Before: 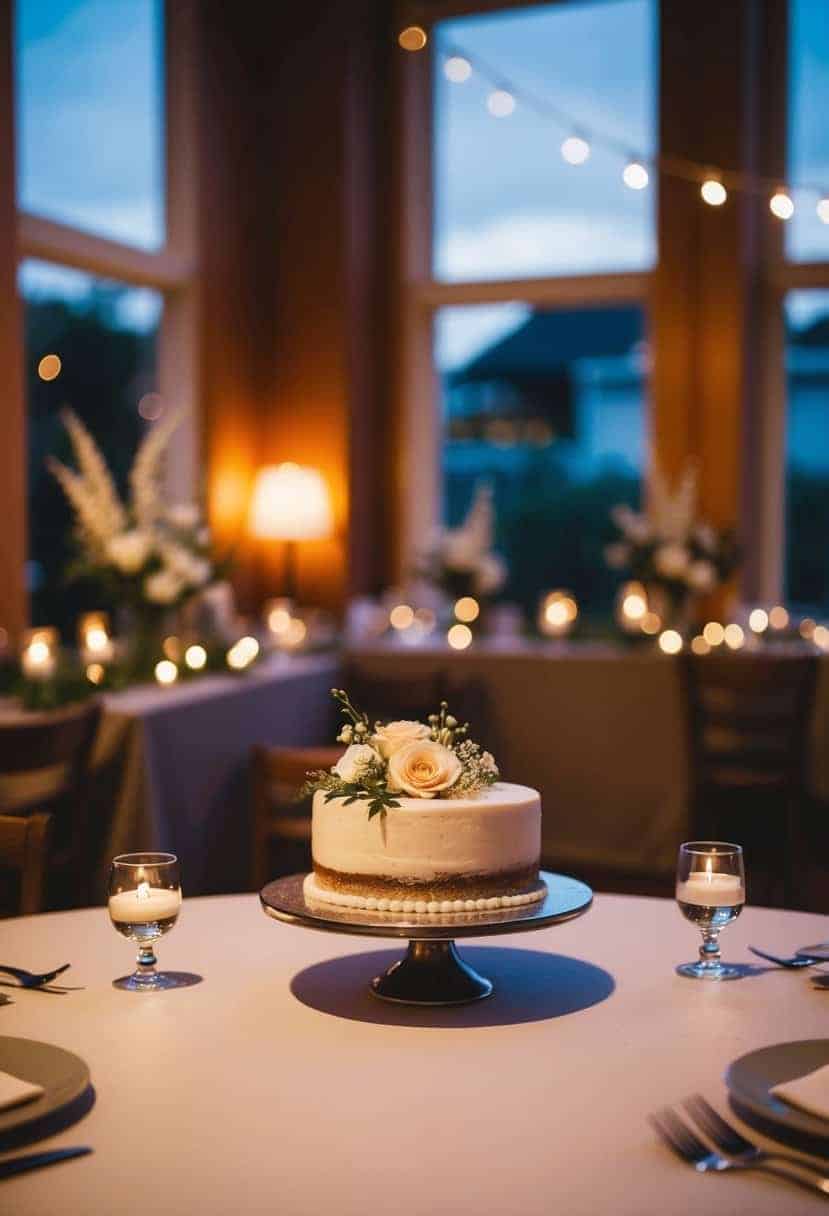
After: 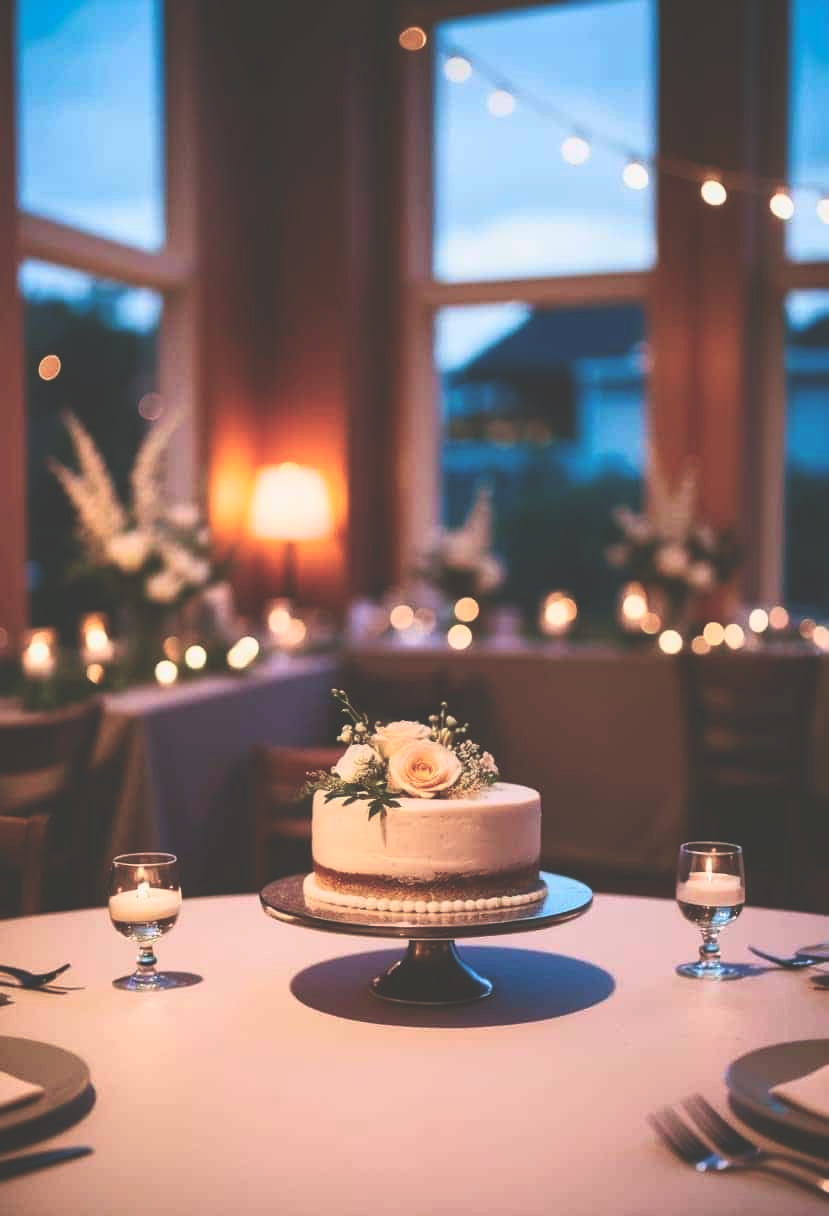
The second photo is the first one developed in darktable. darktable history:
tone curve: curves: ch0 [(0, 0) (0.059, 0.027) (0.178, 0.105) (0.292, 0.233) (0.485, 0.472) (0.837, 0.887) (1, 0.983)]; ch1 [(0, 0) (0.23, 0.166) (0.34, 0.298) (0.371, 0.334) (0.435, 0.413) (0.477, 0.469) (0.499, 0.498) (0.534, 0.551) (0.56, 0.585) (0.754, 0.801) (1, 1)]; ch2 [(0, 0) (0.431, 0.414) (0.498, 0.503) (0.524, 0.531) (0.568, 0.567) (0.6, 0.597) (0.65, 0.651) (0.752, 0.764) (1, 1)], color space Lab, independent channels, preserve colors none
exposure: black level correction -0.062, exposure -0.049 EV, compensate exposure bias true, compensate highlight preservation false
contrast brightness saturation: contrast 0.073
